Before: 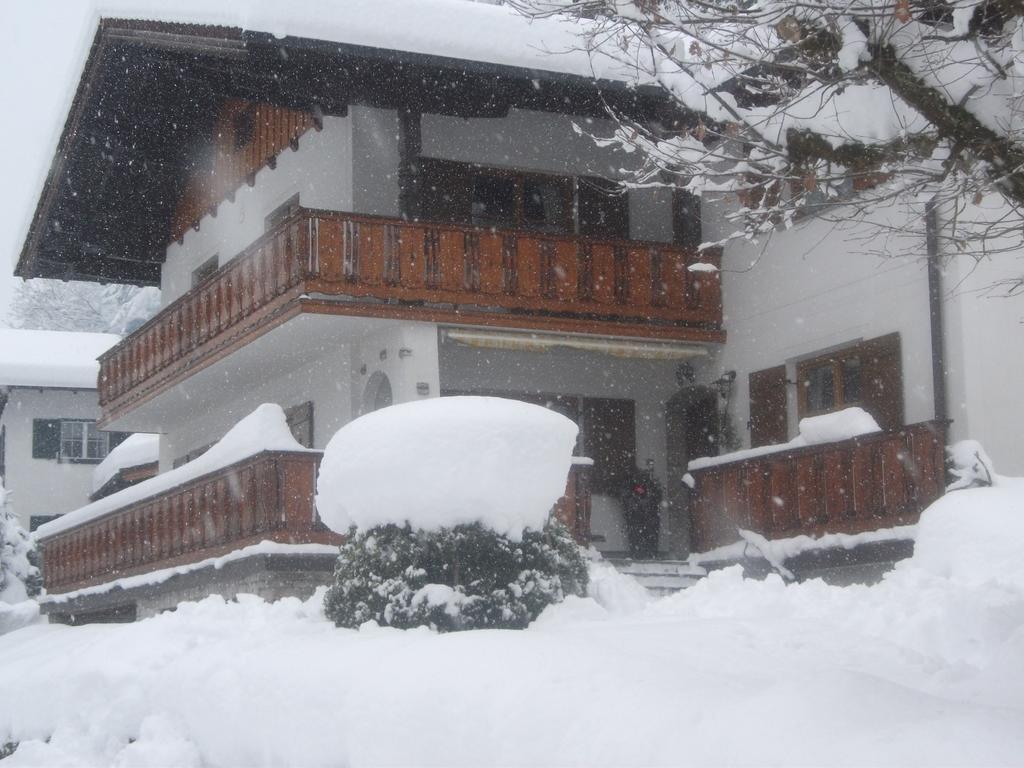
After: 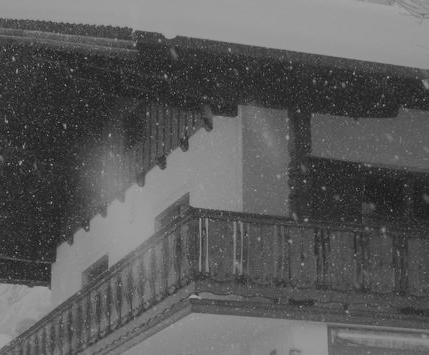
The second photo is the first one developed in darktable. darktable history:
shadows and highlights: shadows -19.91, highlights -73.15
crop and rotate: left 10.817%, top 0.062%, right 47.194%, bottom 53.626%
sigmoid: contrast 1.22, skew 0.65
tone equalizer: -7 EV 0.18 EV, -6 EV 0.12 EV, -5 EV 0.08 EV, -4 EV 0.04 EV, -2 EV -0.02 EV, -1 EV -0.04 EV, +0 EV -0.06 EV, luminance estimator HSV value / RGB max
white balance: emerald 1
monochrome: a -74.22, b 78.2
